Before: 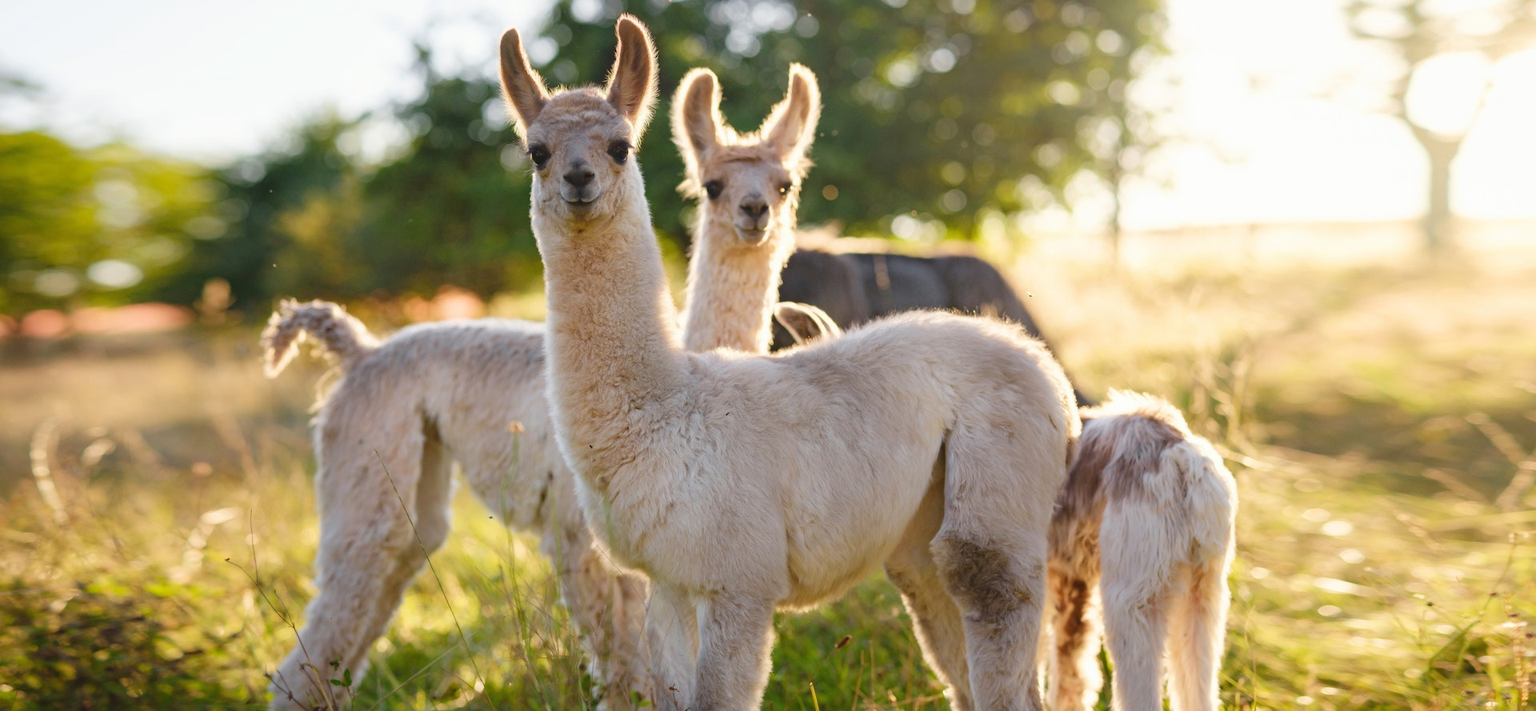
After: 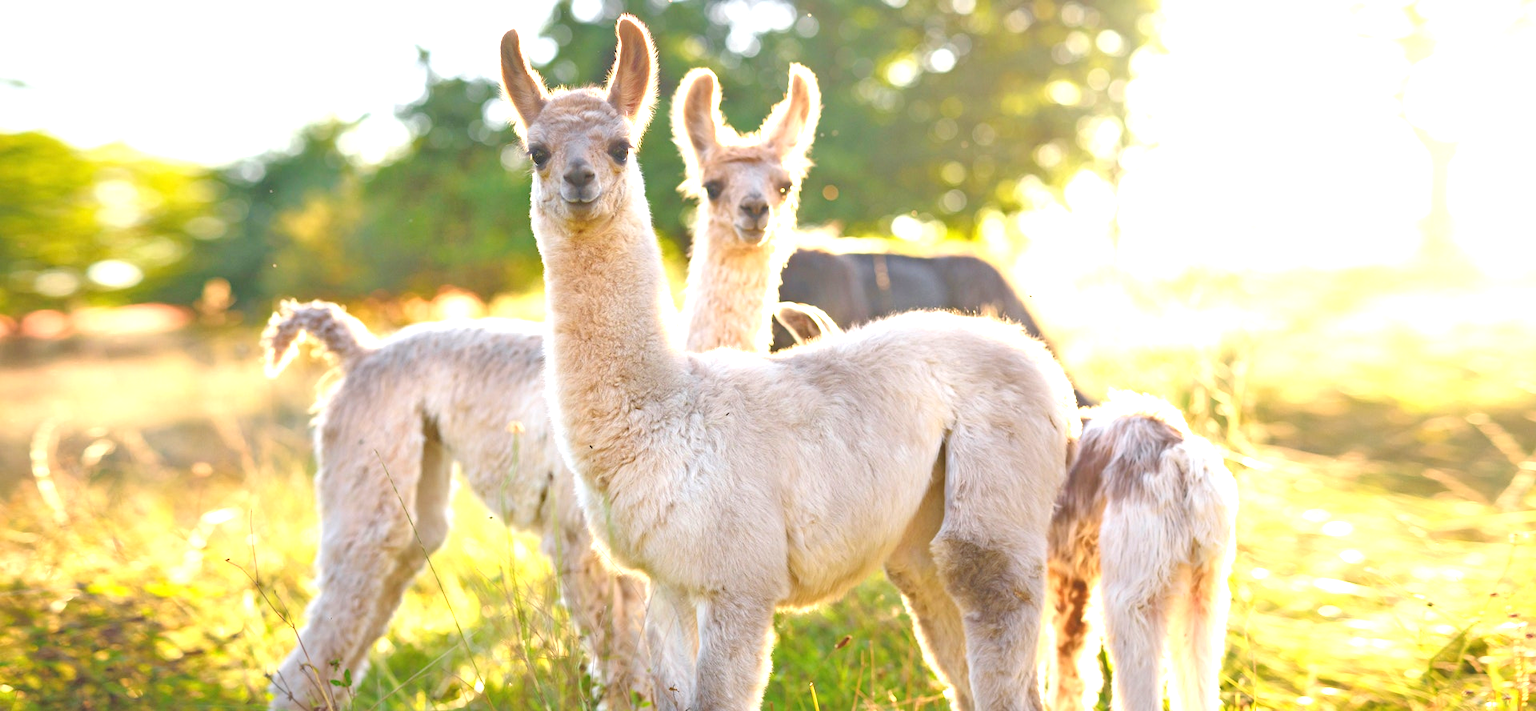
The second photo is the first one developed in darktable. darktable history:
tone equalizer: -7 EV 0.15 EV, -6 EV 0.6 EV, -5 EV 1.15 EV, -4 EV 1.33 EV, -3 EV 1.15 EV, -2 EV 0.6 EV, -1 EV 0.15 EV, mask exposure compensation -0.5 EV
exposure: exposure 1.089 EV, compensate highlight preservation false
